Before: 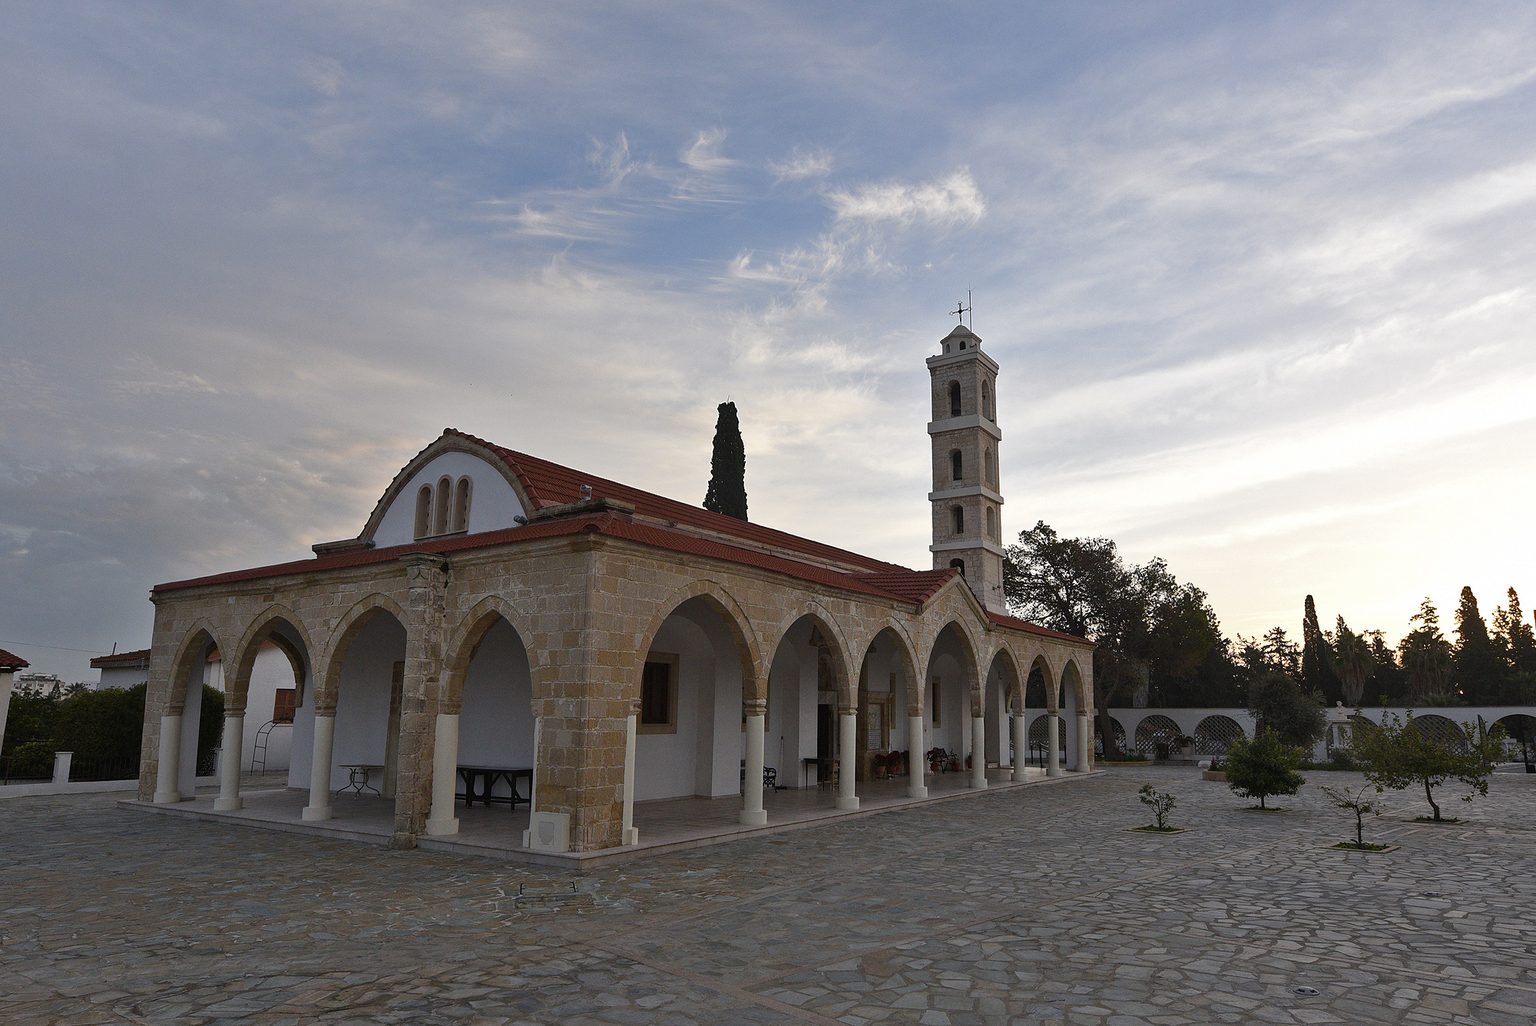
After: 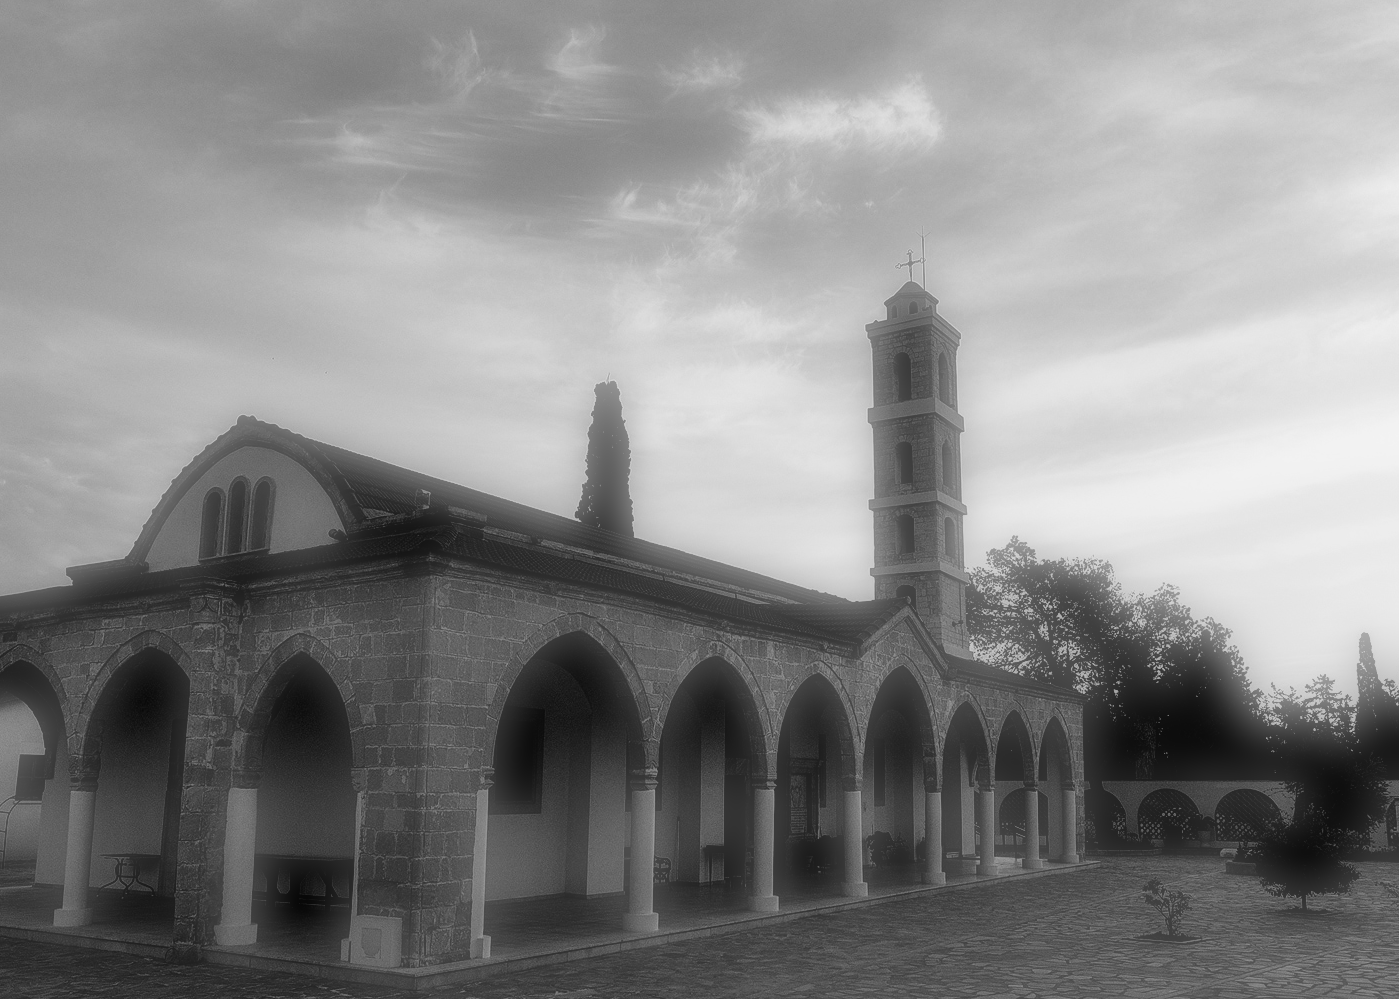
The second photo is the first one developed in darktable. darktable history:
local contrast: detail 130%
monochrome: on, module defaults
crop and rotate: left 17.046%, top 10.659%, right 12.989%, bottom 14.553%
soften: on, module defaults
color zones: curves: ch0 [(0, 0.613) (0.01, 0.613) (0.245, 0.448) (0.498, 0.529) (0.642, 0.665) (0.879, 0.777) (0.99, 0.613)]; ch1 [(0, 0) (0.143, 0) (0.286, 0) (0.429, 0) (0.571, 0) (0.714, 0) (0.857, 0)], mix -138.01%
color balance rgb: linear chroma grading › global chroma 10%, global vibrance 10%, contrast 15%, saturation formula JzAzBz (2021)
filmic rgb: black relative exposure -5 EV, hardness 2.88, contrast 1.1, highlights saturation mix -20%
